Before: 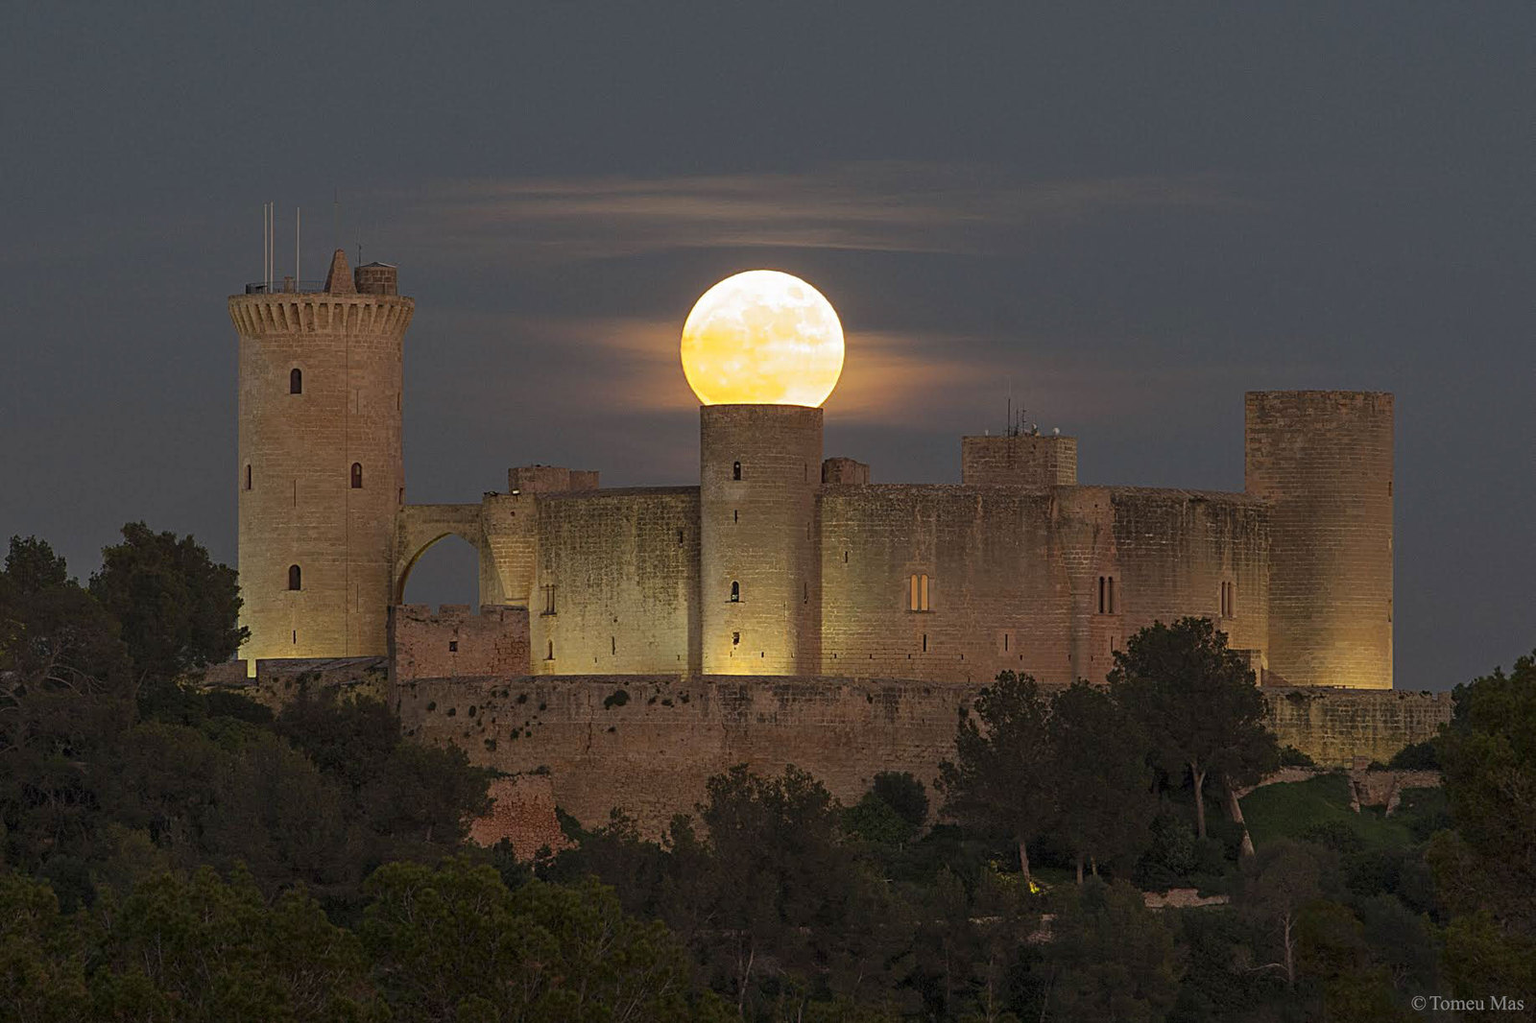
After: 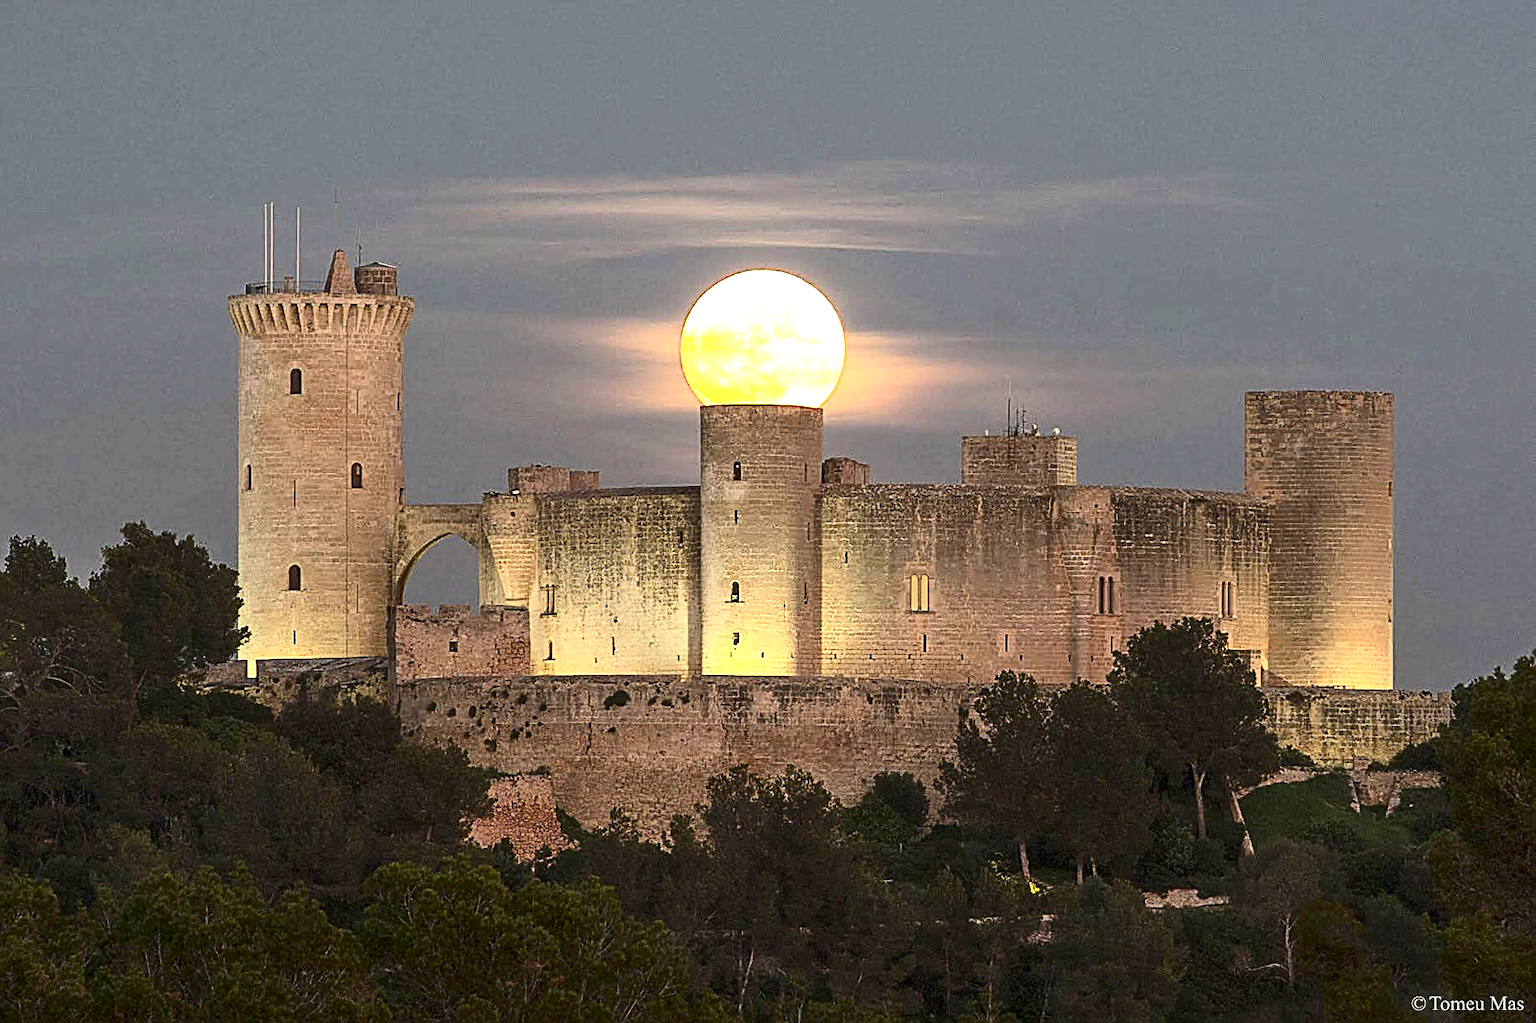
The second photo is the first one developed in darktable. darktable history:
haze removal: strength -0.052, compatibility mode true, adaptive false
exposure: black level correction 0.001, exposure 1.399 EV, compensate highlight preservation false
sharpen: on, module defaults
contrast brightness saturation: contrast 0.293
